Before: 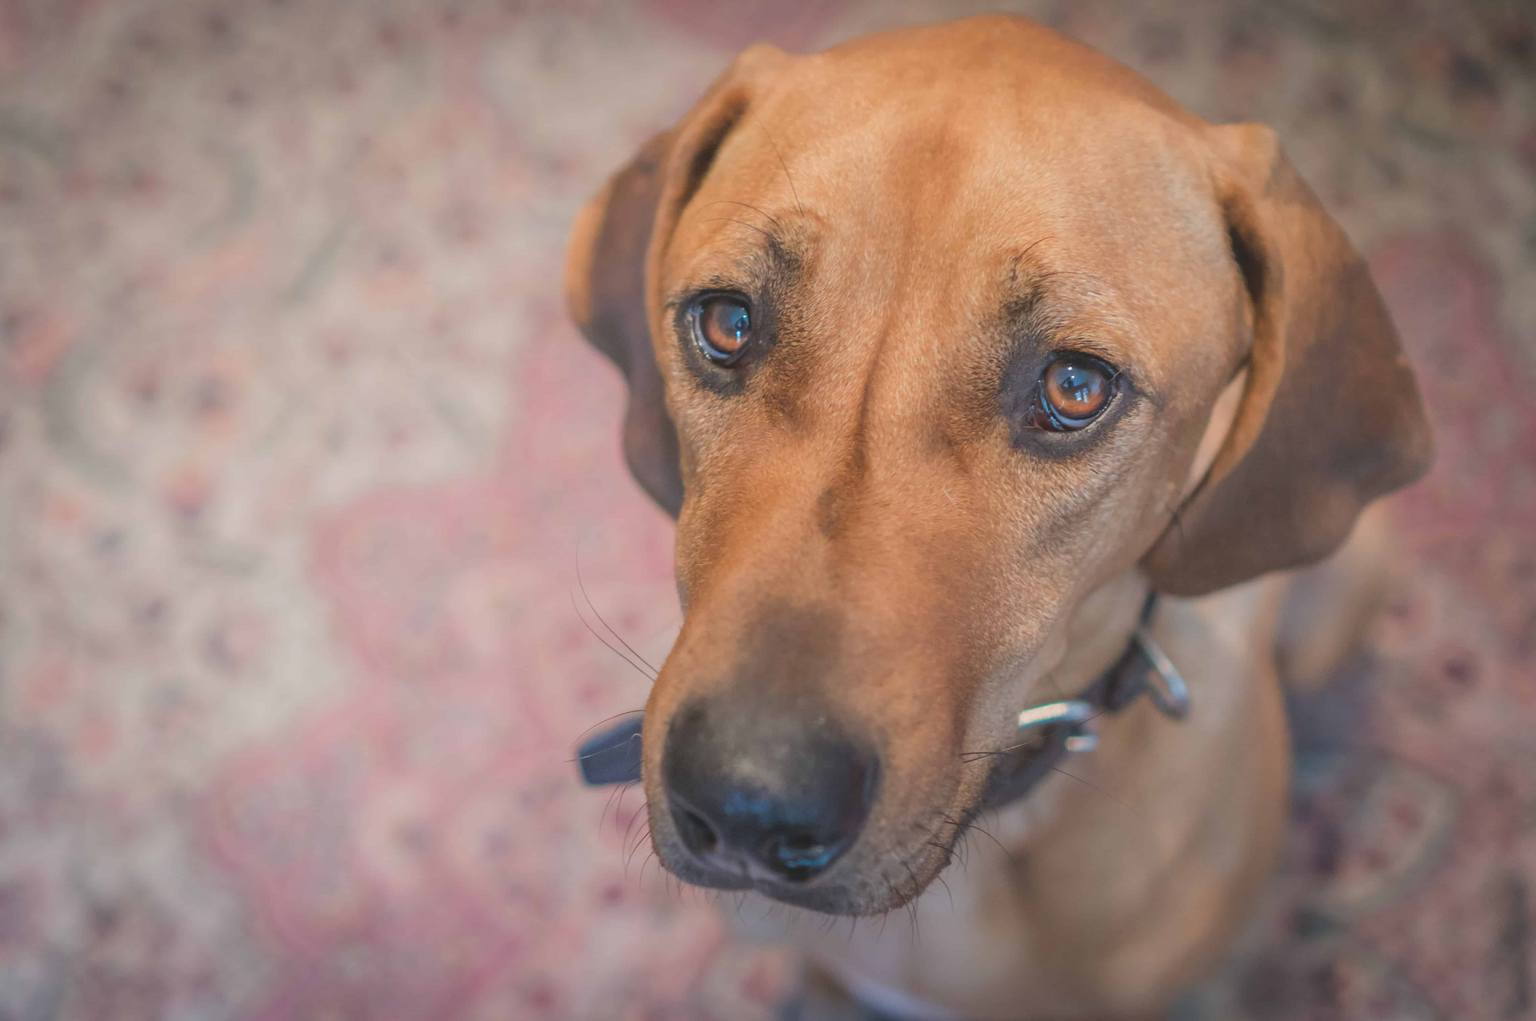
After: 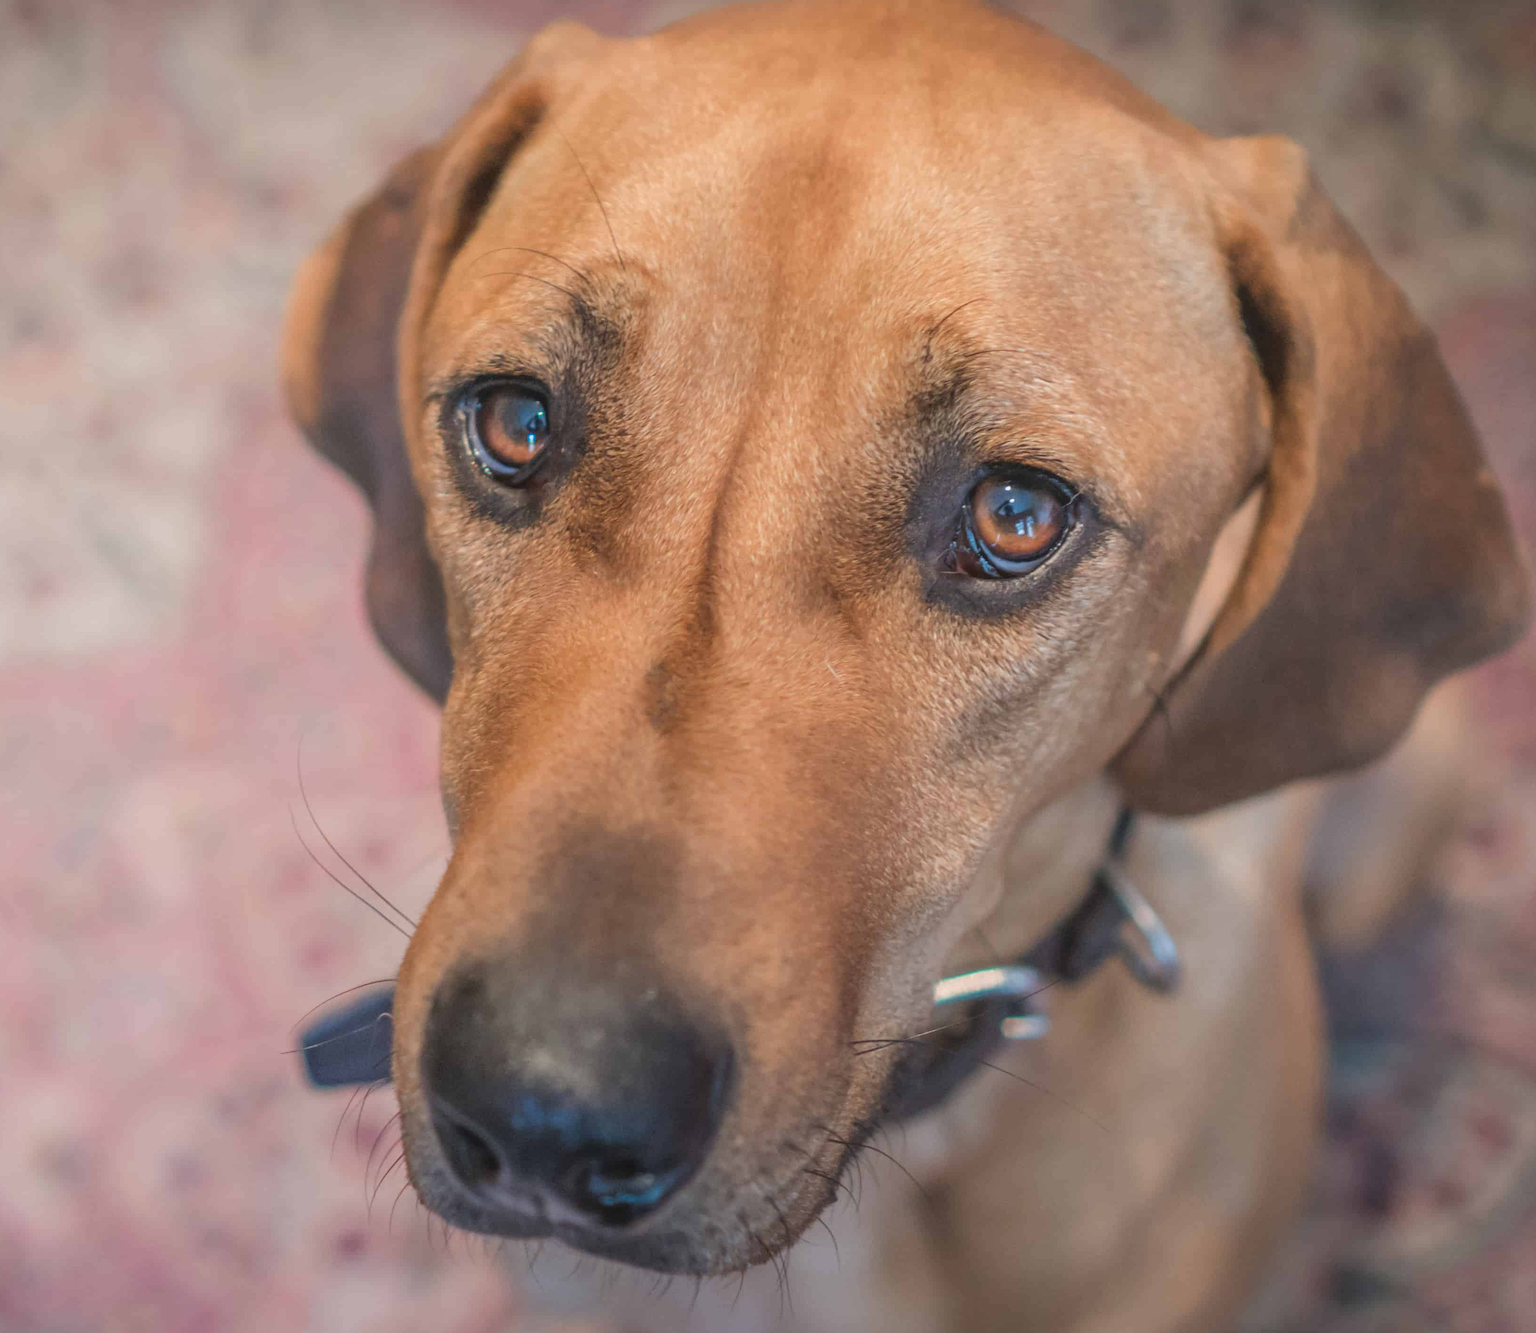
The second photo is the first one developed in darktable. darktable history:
crop and rotate: left 24.034%, top 2.838%, right 6.406%, bottom 6.299%
local contrast: on, module defaults
